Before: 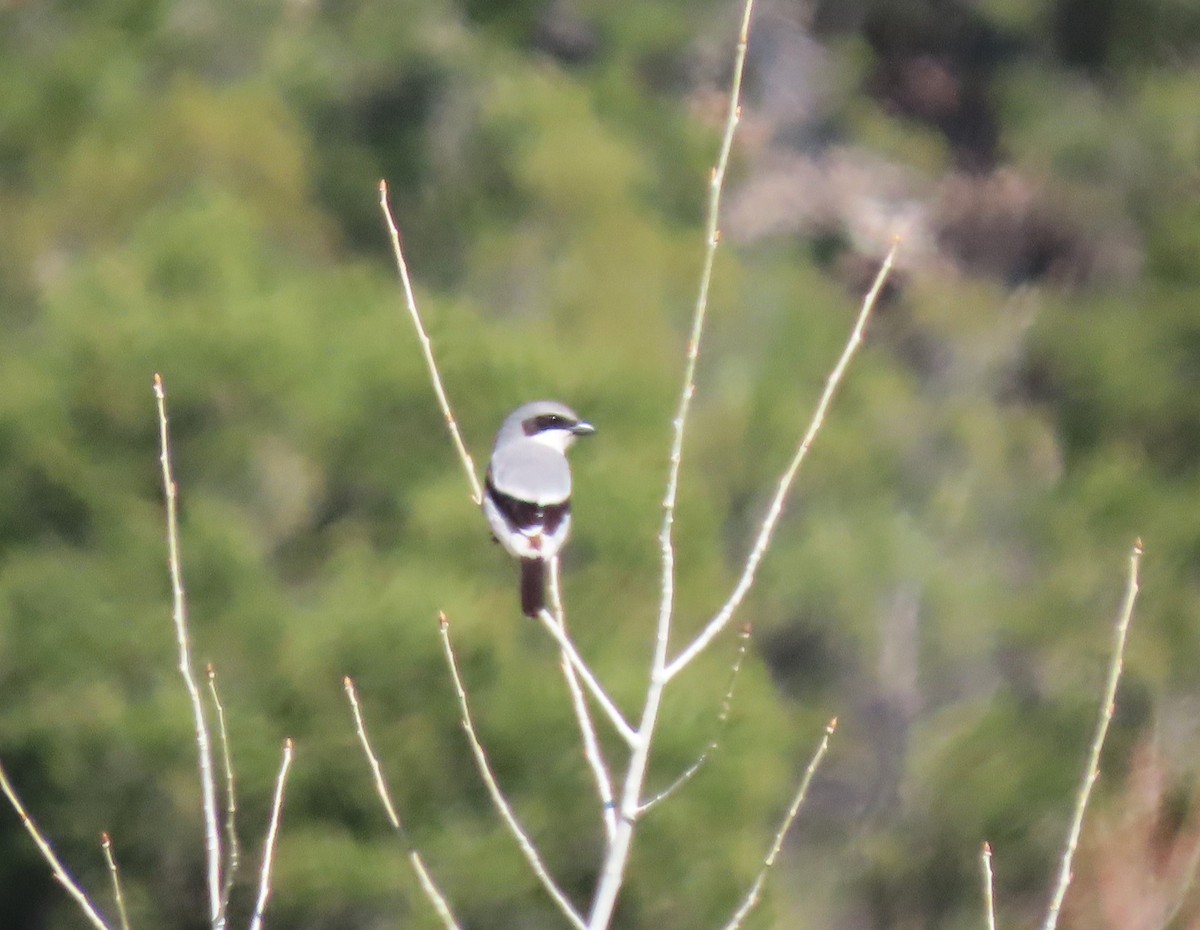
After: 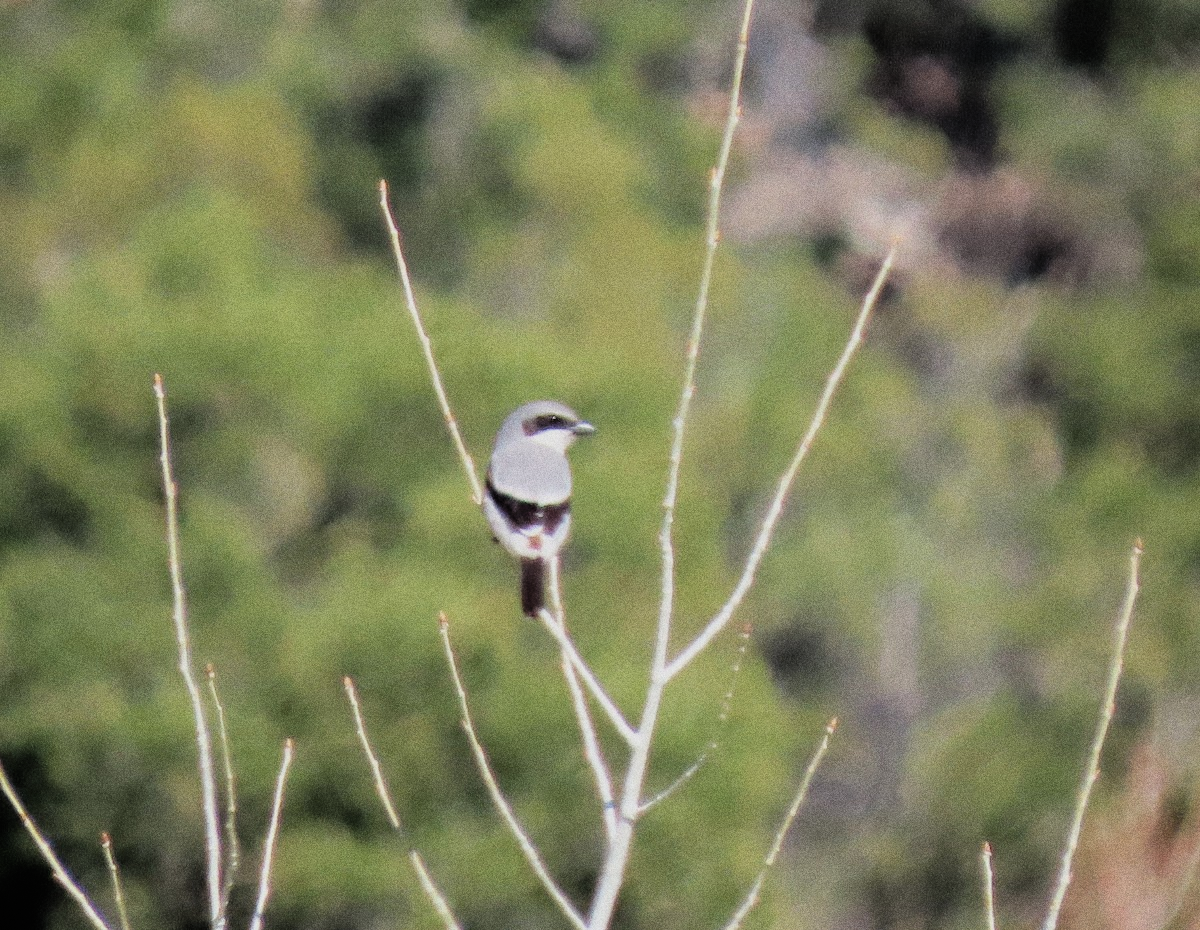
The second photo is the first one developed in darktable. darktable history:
grain: coarseness 0.09 ISO, strength 40%
filmic rgb: black relative exposure -3.86 EV, white relative exposure 3.48 EV, hardness 2.63, contrast 1.103
local contrast: mode bilateral grid, contrast 100, coarseness 100, detail 91%, midtone range 0.2
